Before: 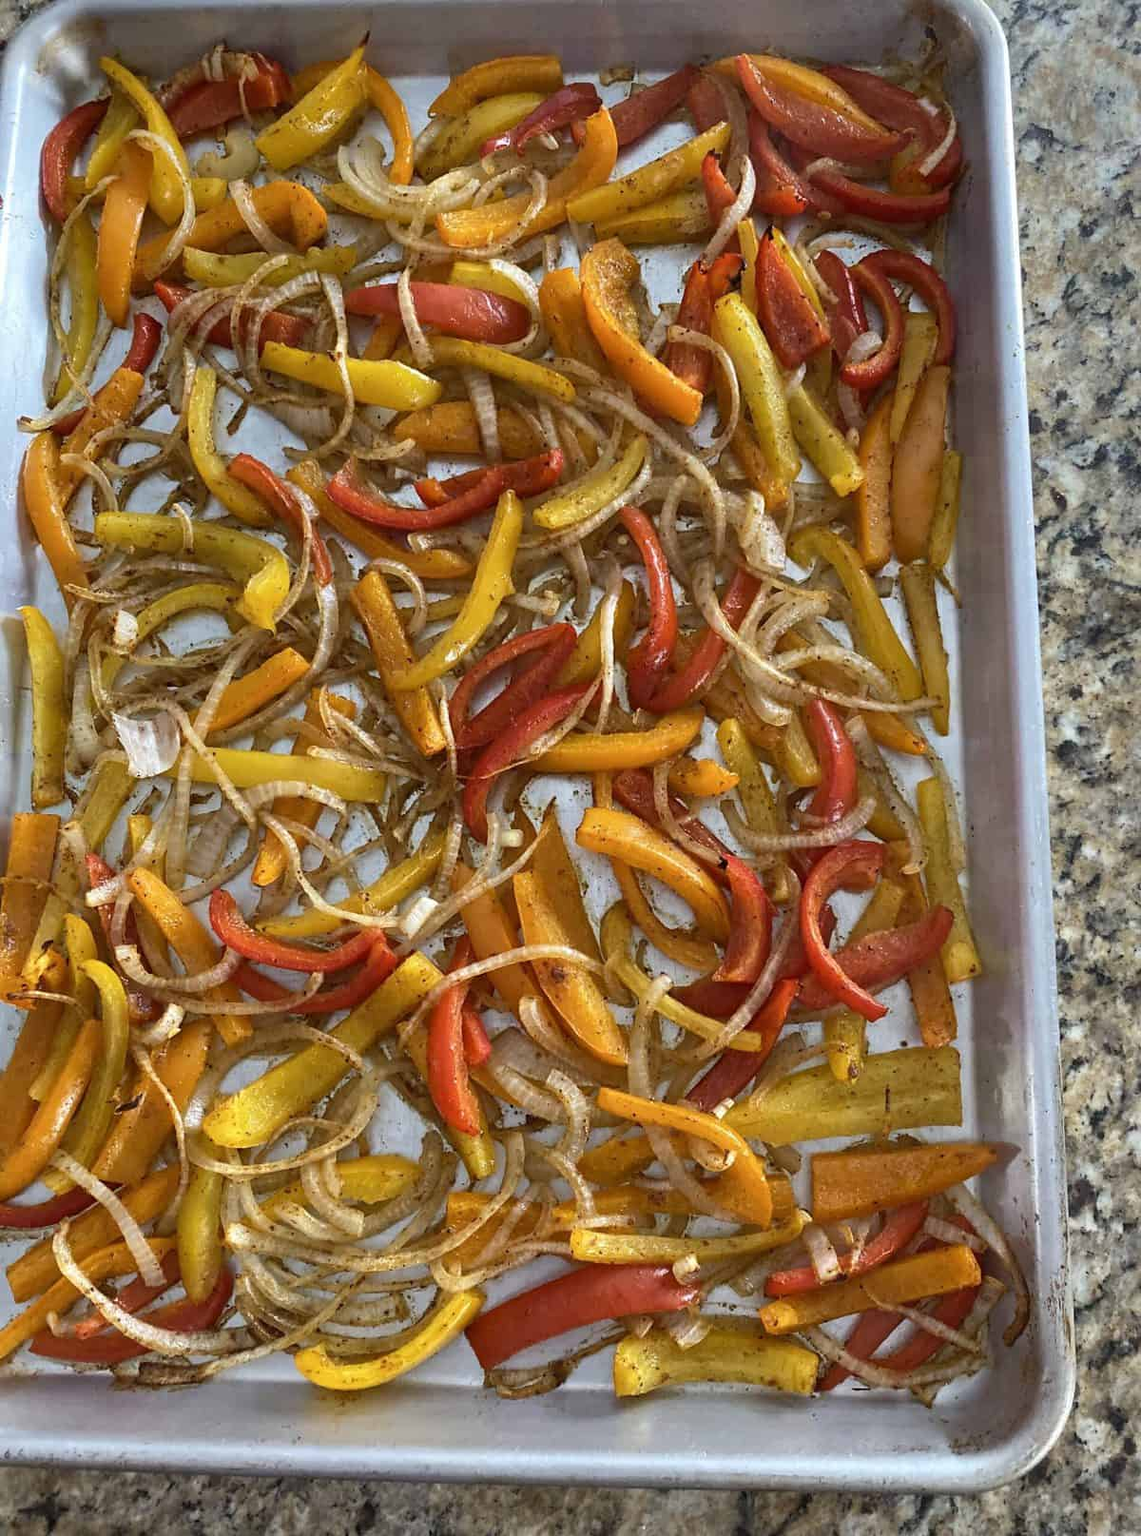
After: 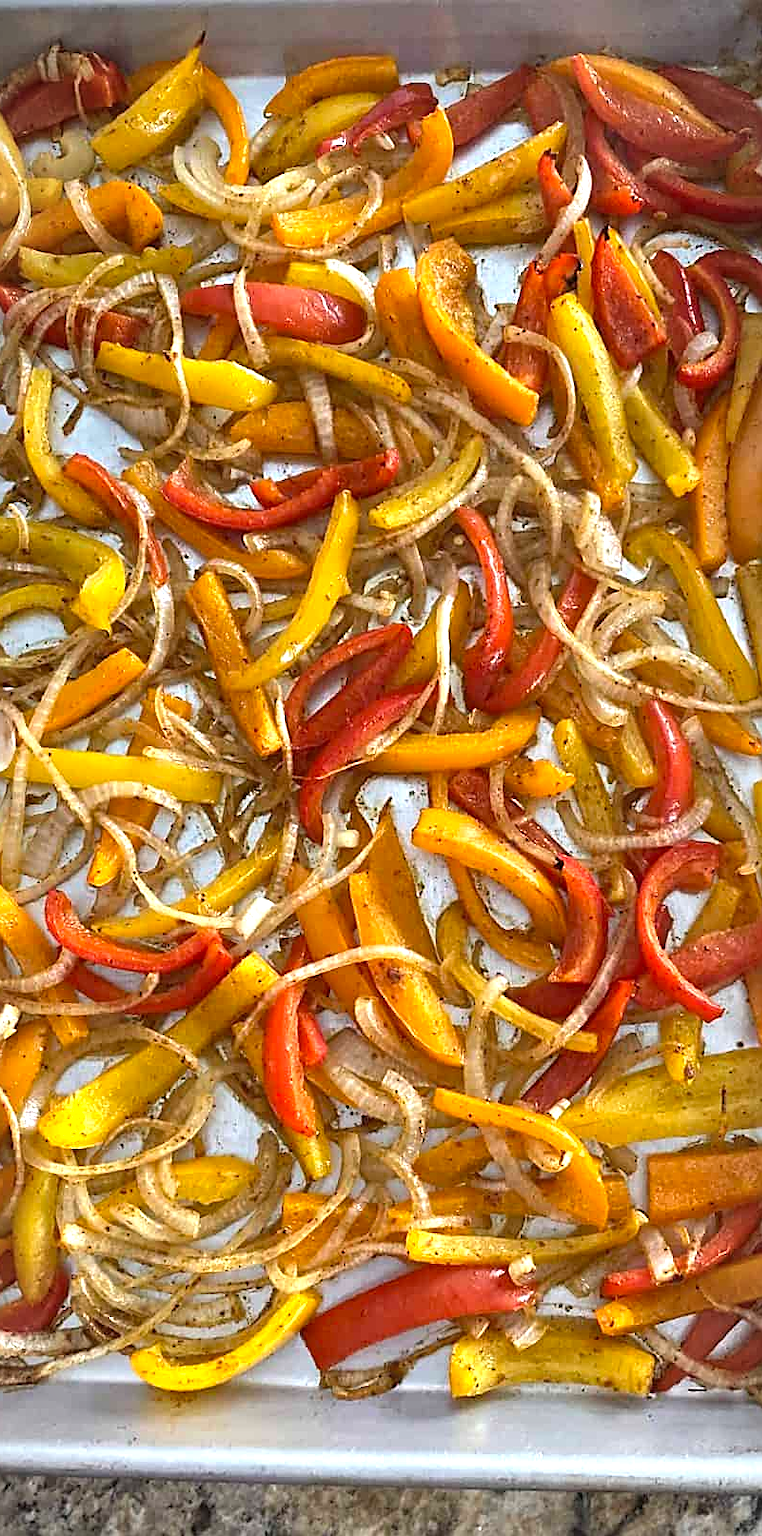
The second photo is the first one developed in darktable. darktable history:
exposure: black level correction 0, exposure 0.682 EV, compensate highlight preservation false
crop and rotate: left 14.436%, right 18.787%
sharpen: on, module defaults
vignetting: fall-off start 99.49%, fall-off radius 65.11%, brightness -0.292, automatic ratio true
